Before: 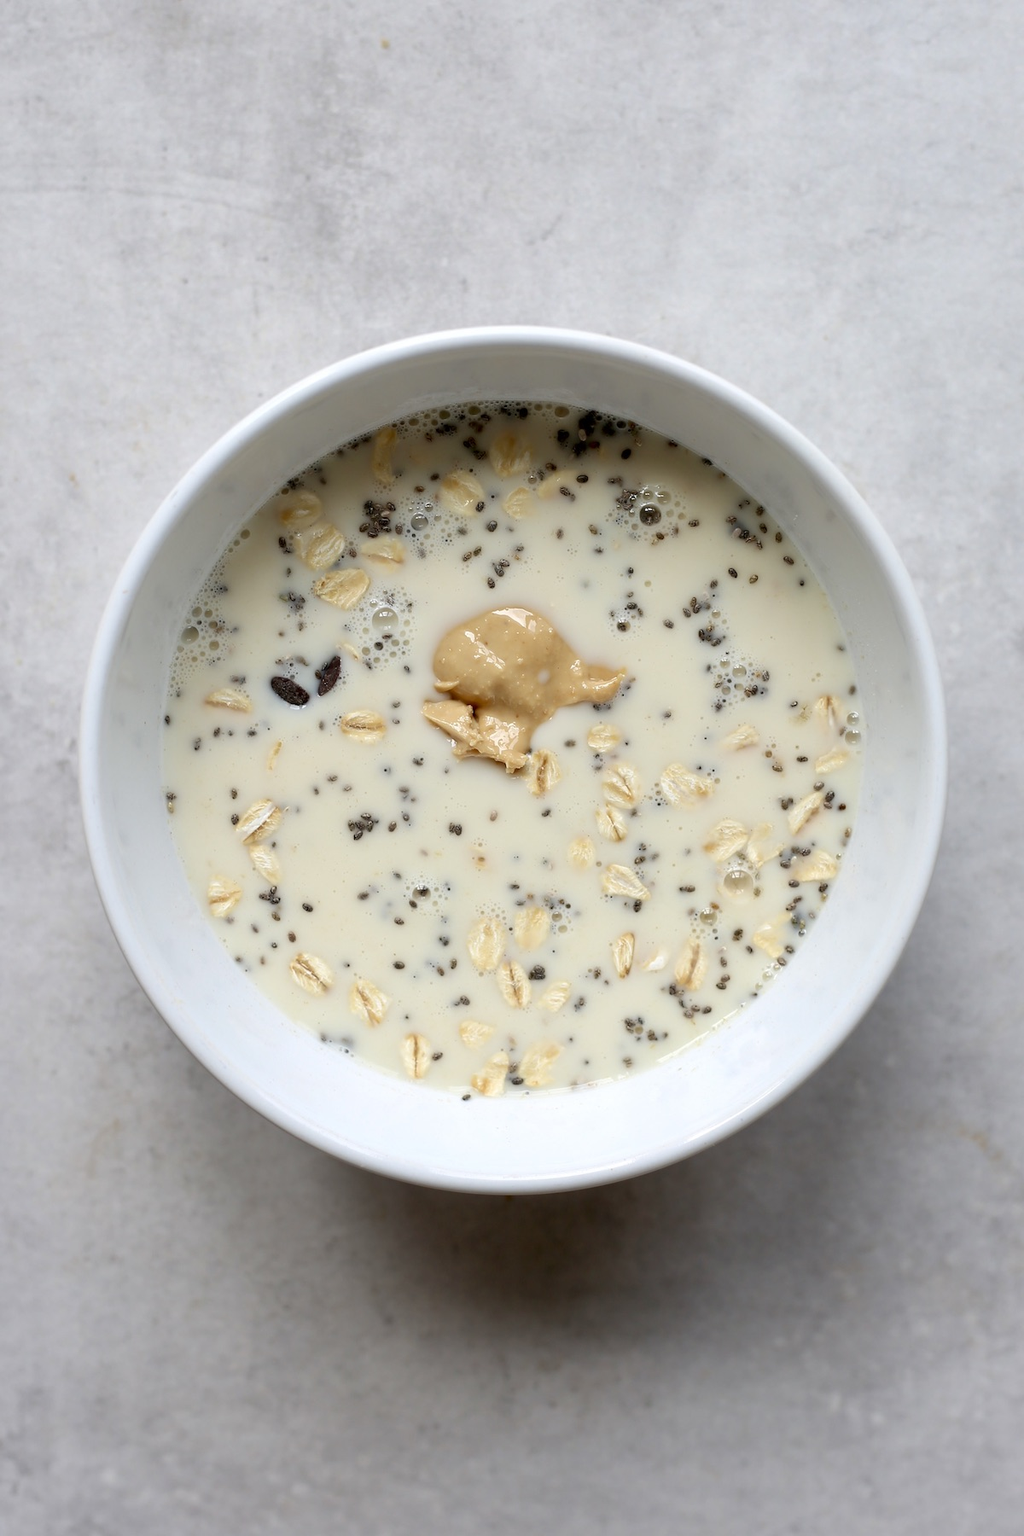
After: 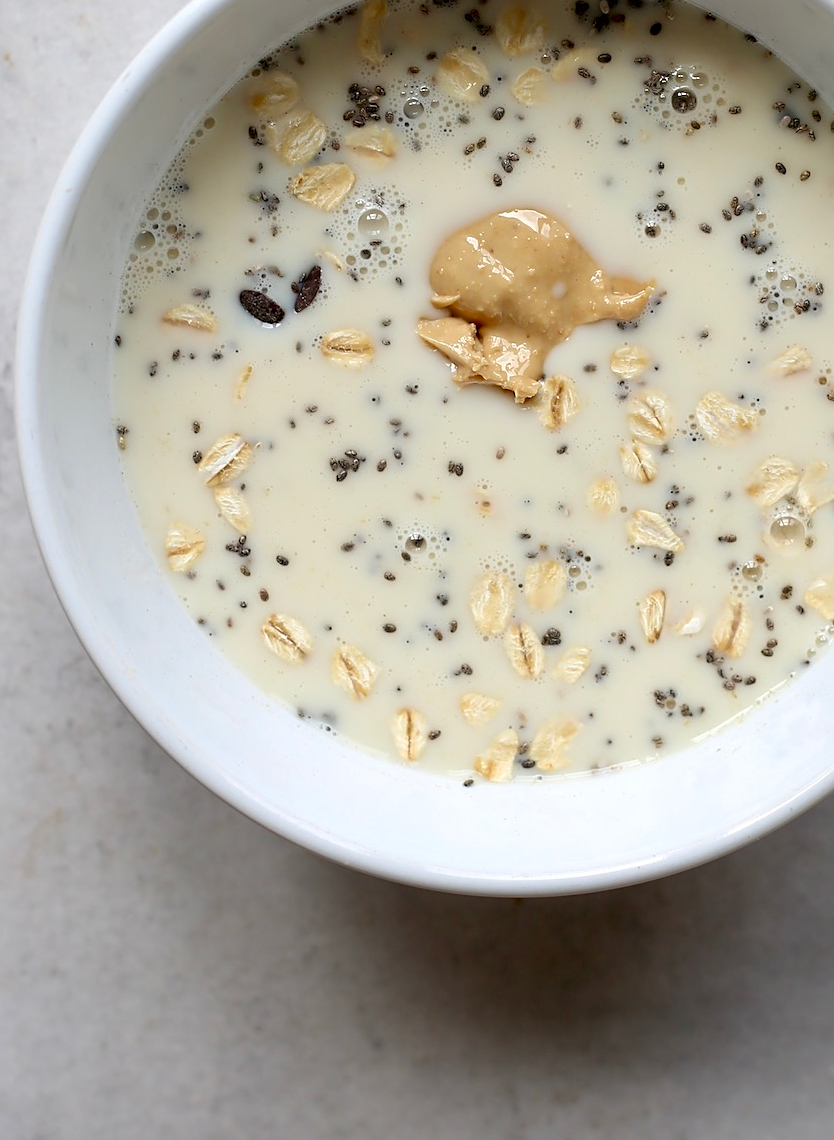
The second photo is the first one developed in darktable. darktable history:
sharpen: on, module defaults
crop: left 6.529%, top 27.984%, right 23.916%, bottom 8.638%
